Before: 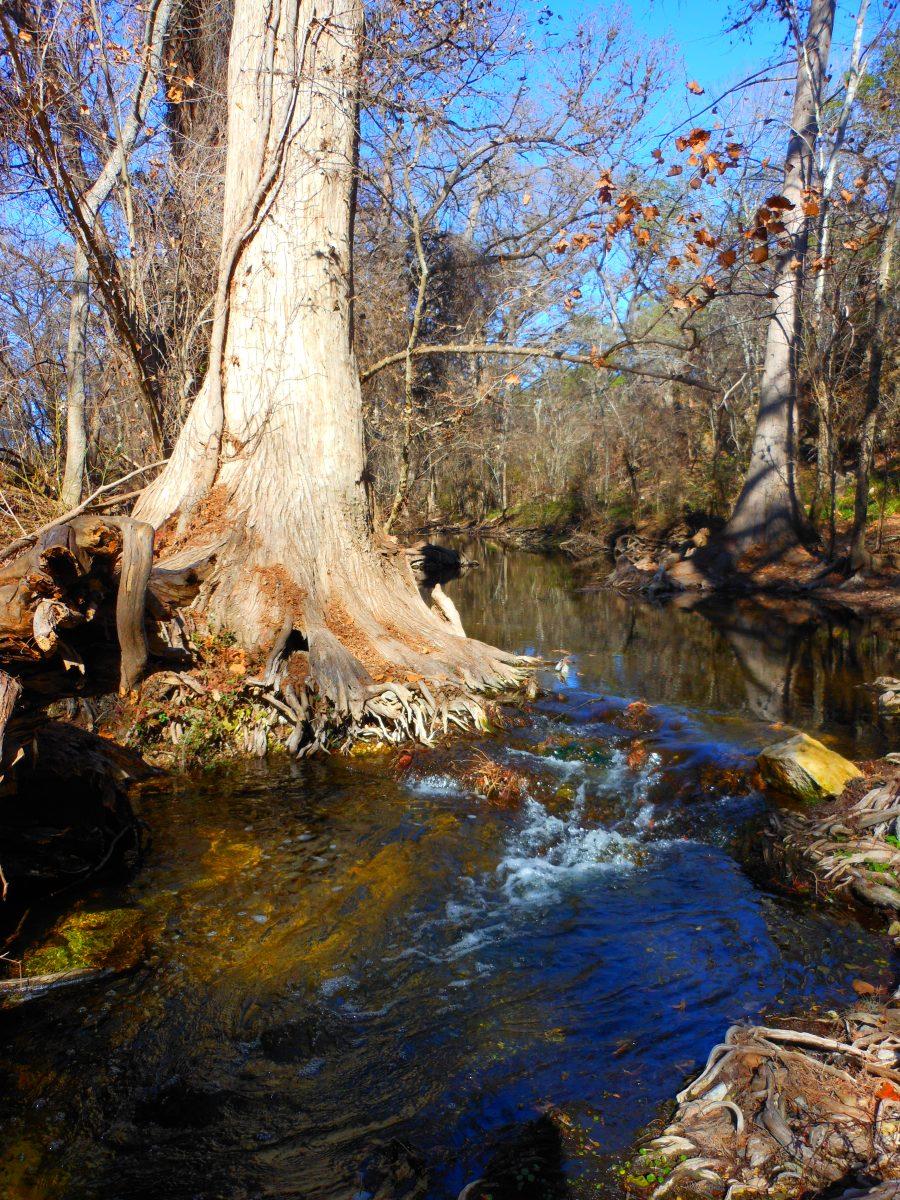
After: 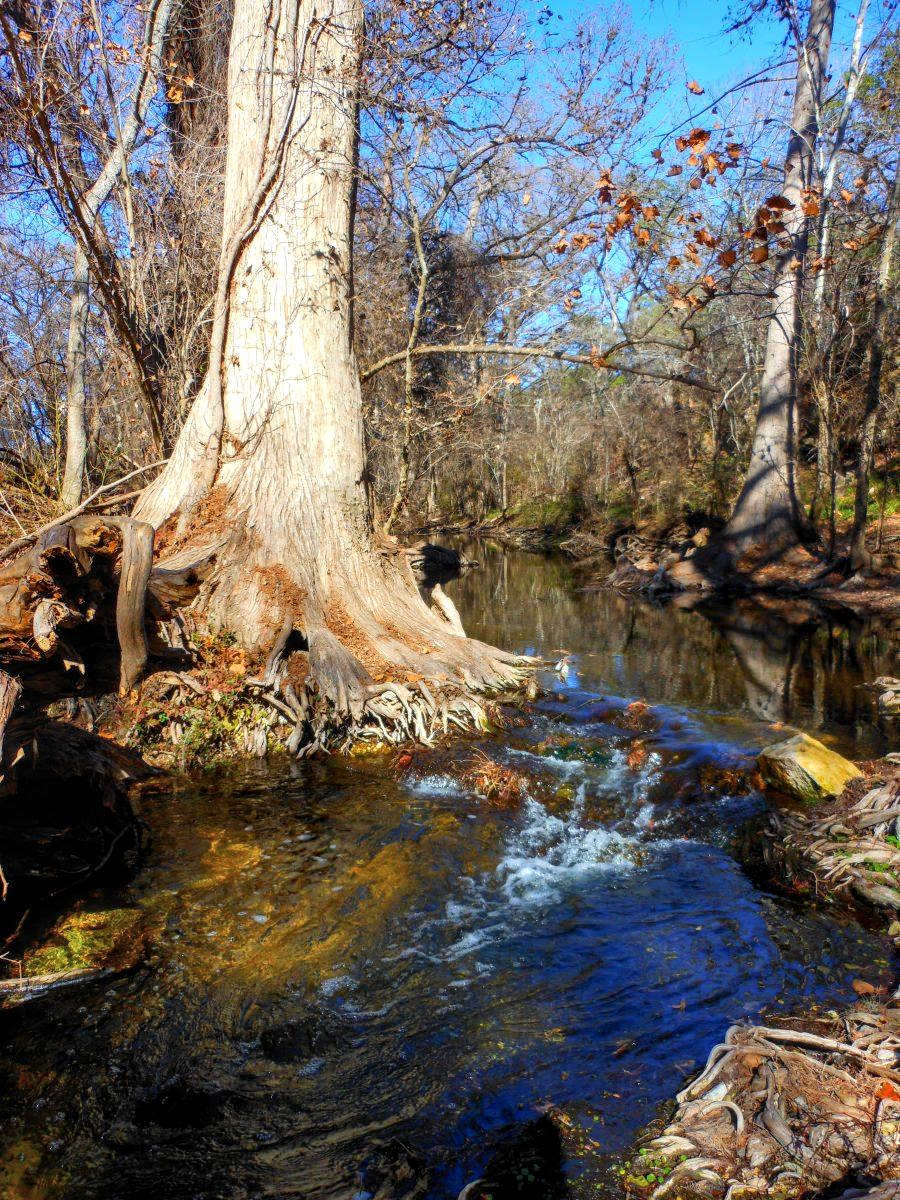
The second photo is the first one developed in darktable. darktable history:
shadows and highlights: shadows 37.27, highlights -28.18, soften with gaussian
local contrast: on, module defaults
